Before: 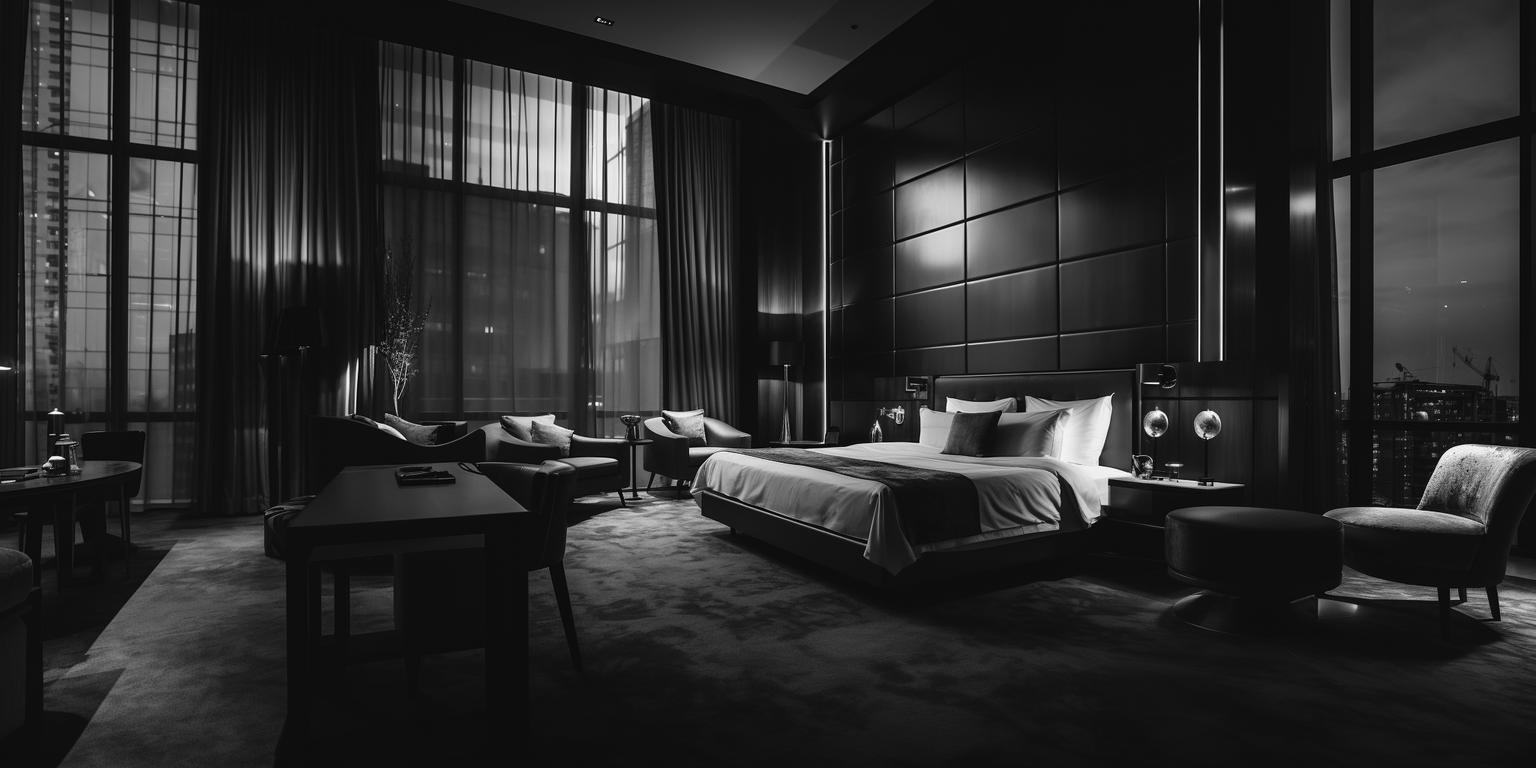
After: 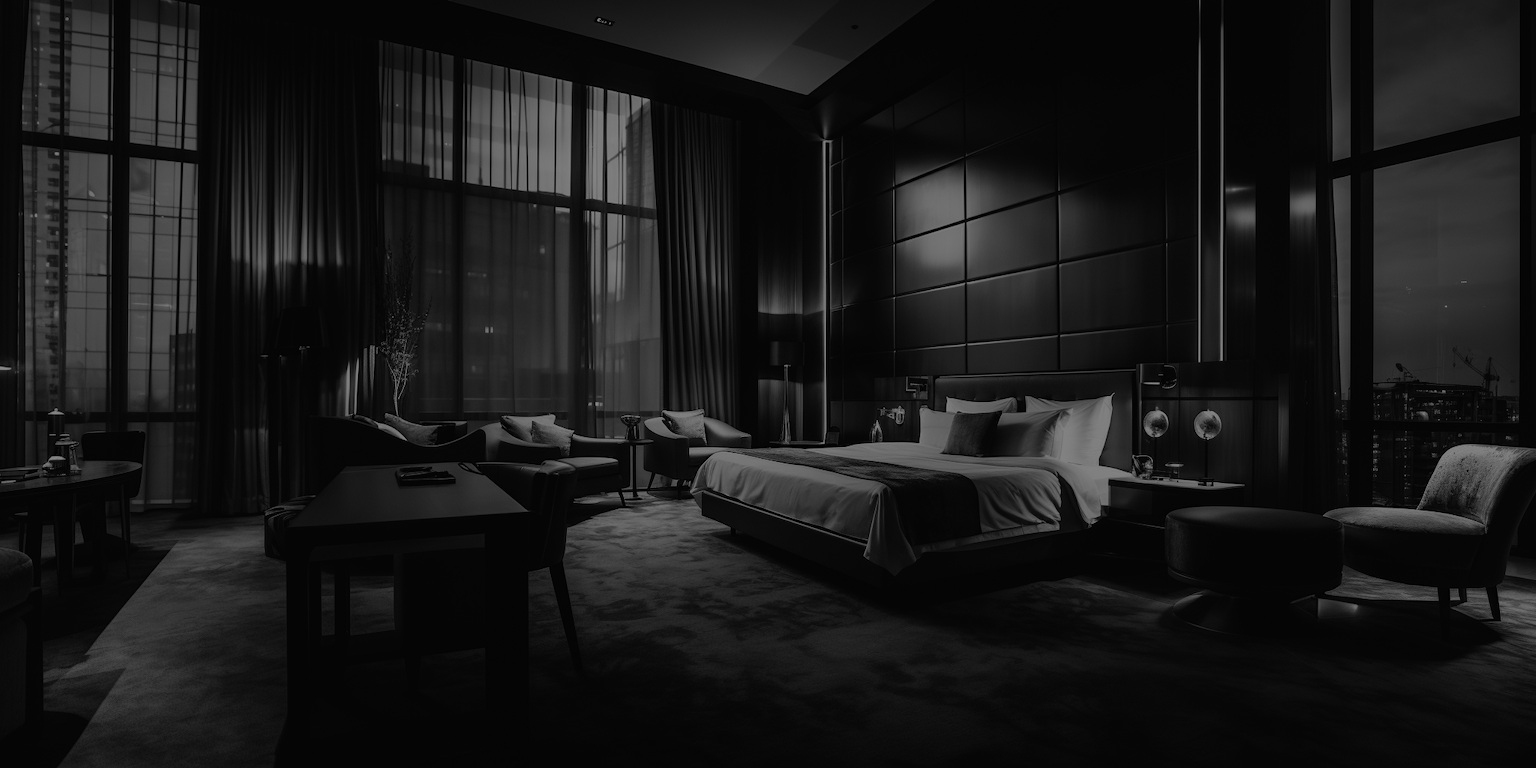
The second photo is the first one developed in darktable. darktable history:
exposure: exposure -2.046 EV, compensate exposure bias true, compensate highlight preservation false
